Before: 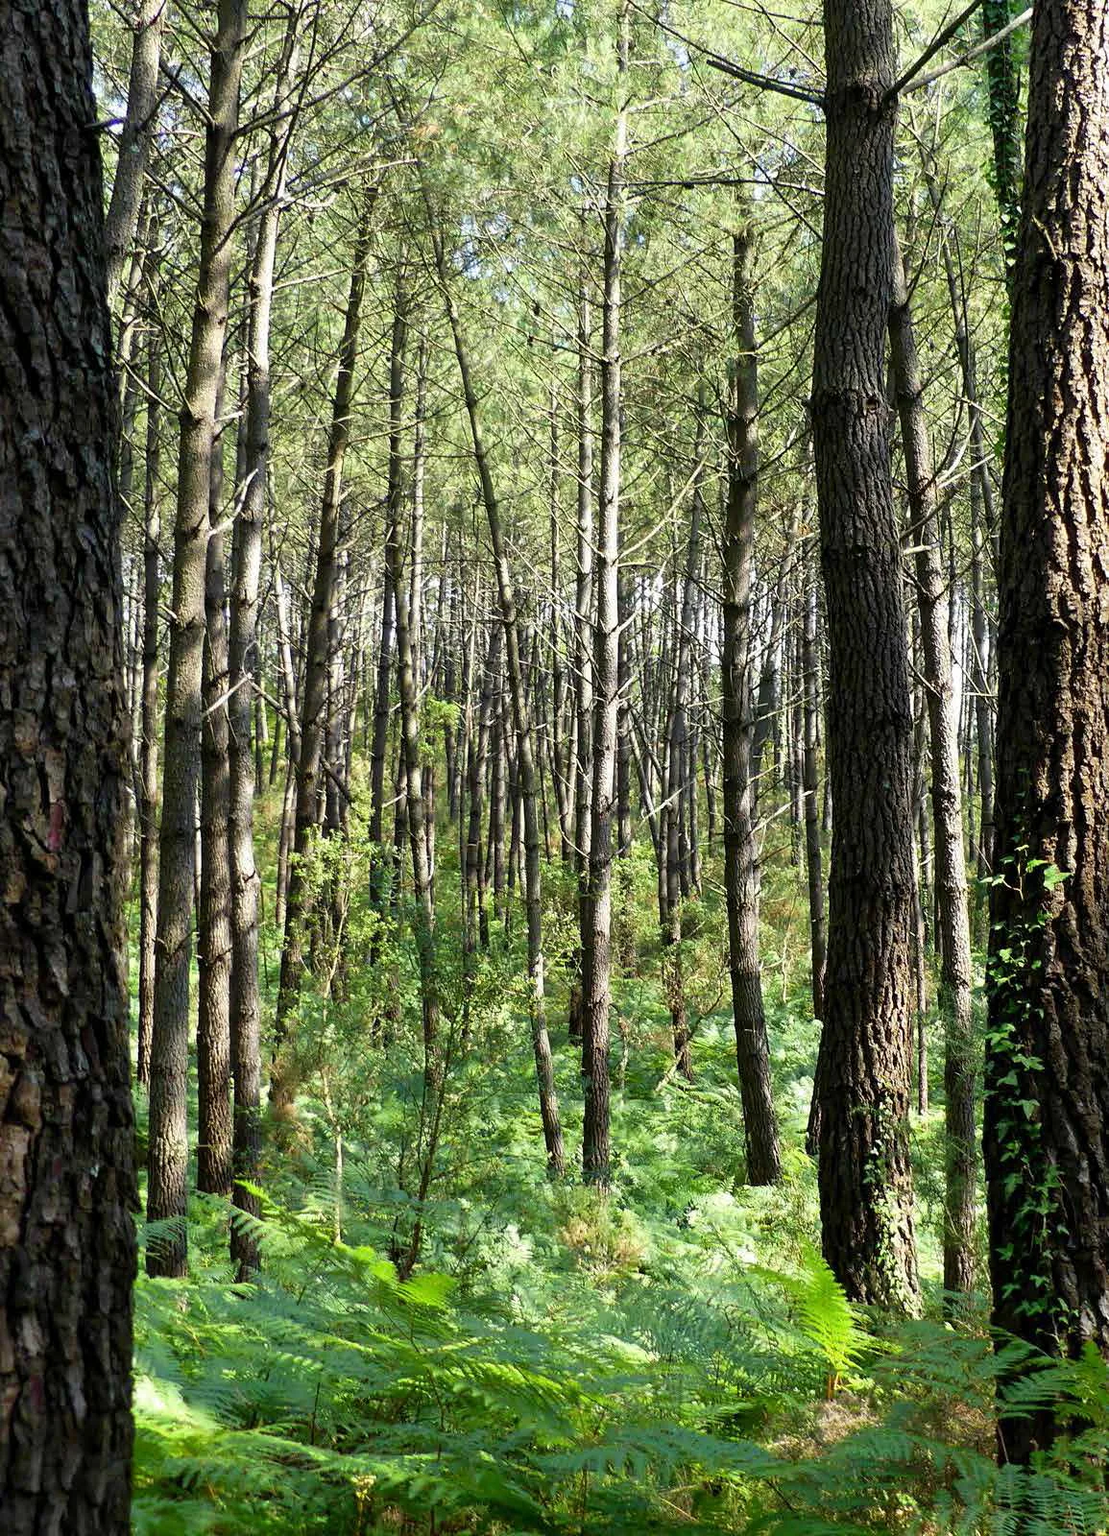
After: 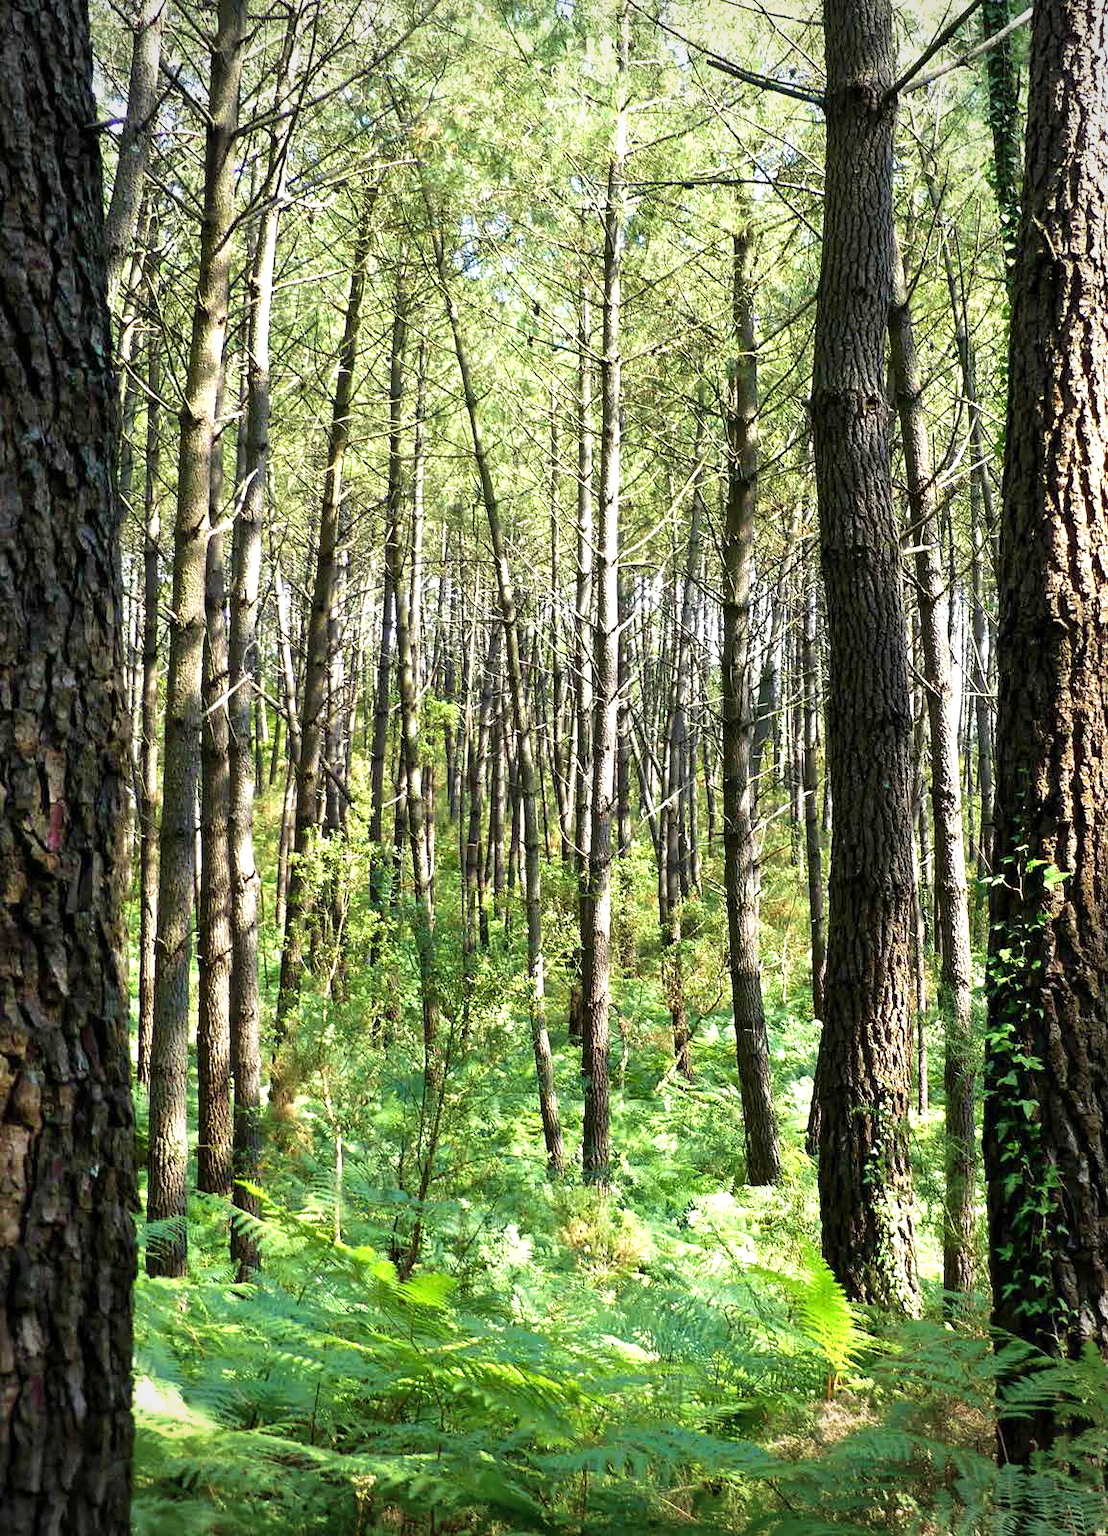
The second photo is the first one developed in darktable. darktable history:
velvia: on, module defaults
vignetting: fall-off radius 60.92%
exposure: exposure 0.636 EV, compensate highlight preservation false
